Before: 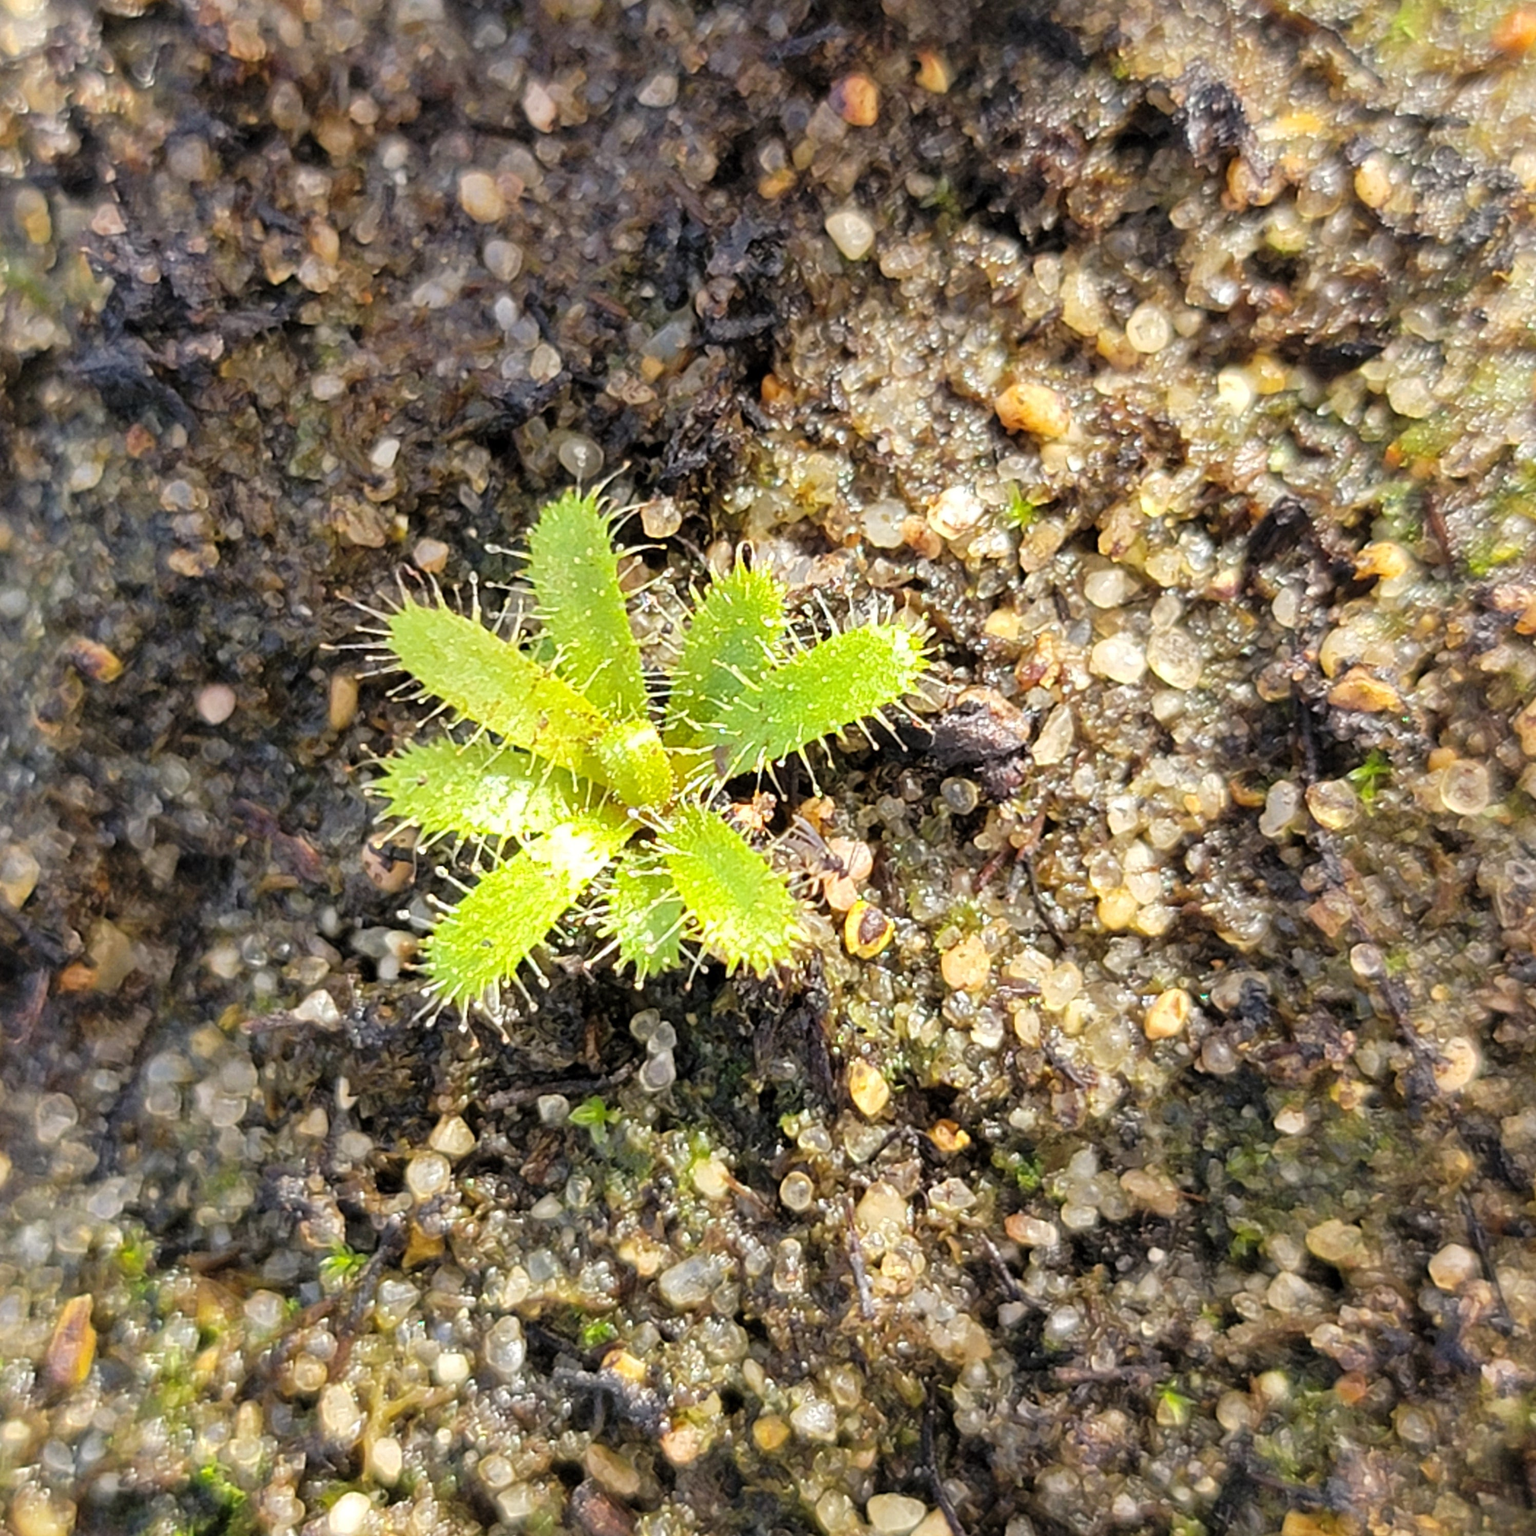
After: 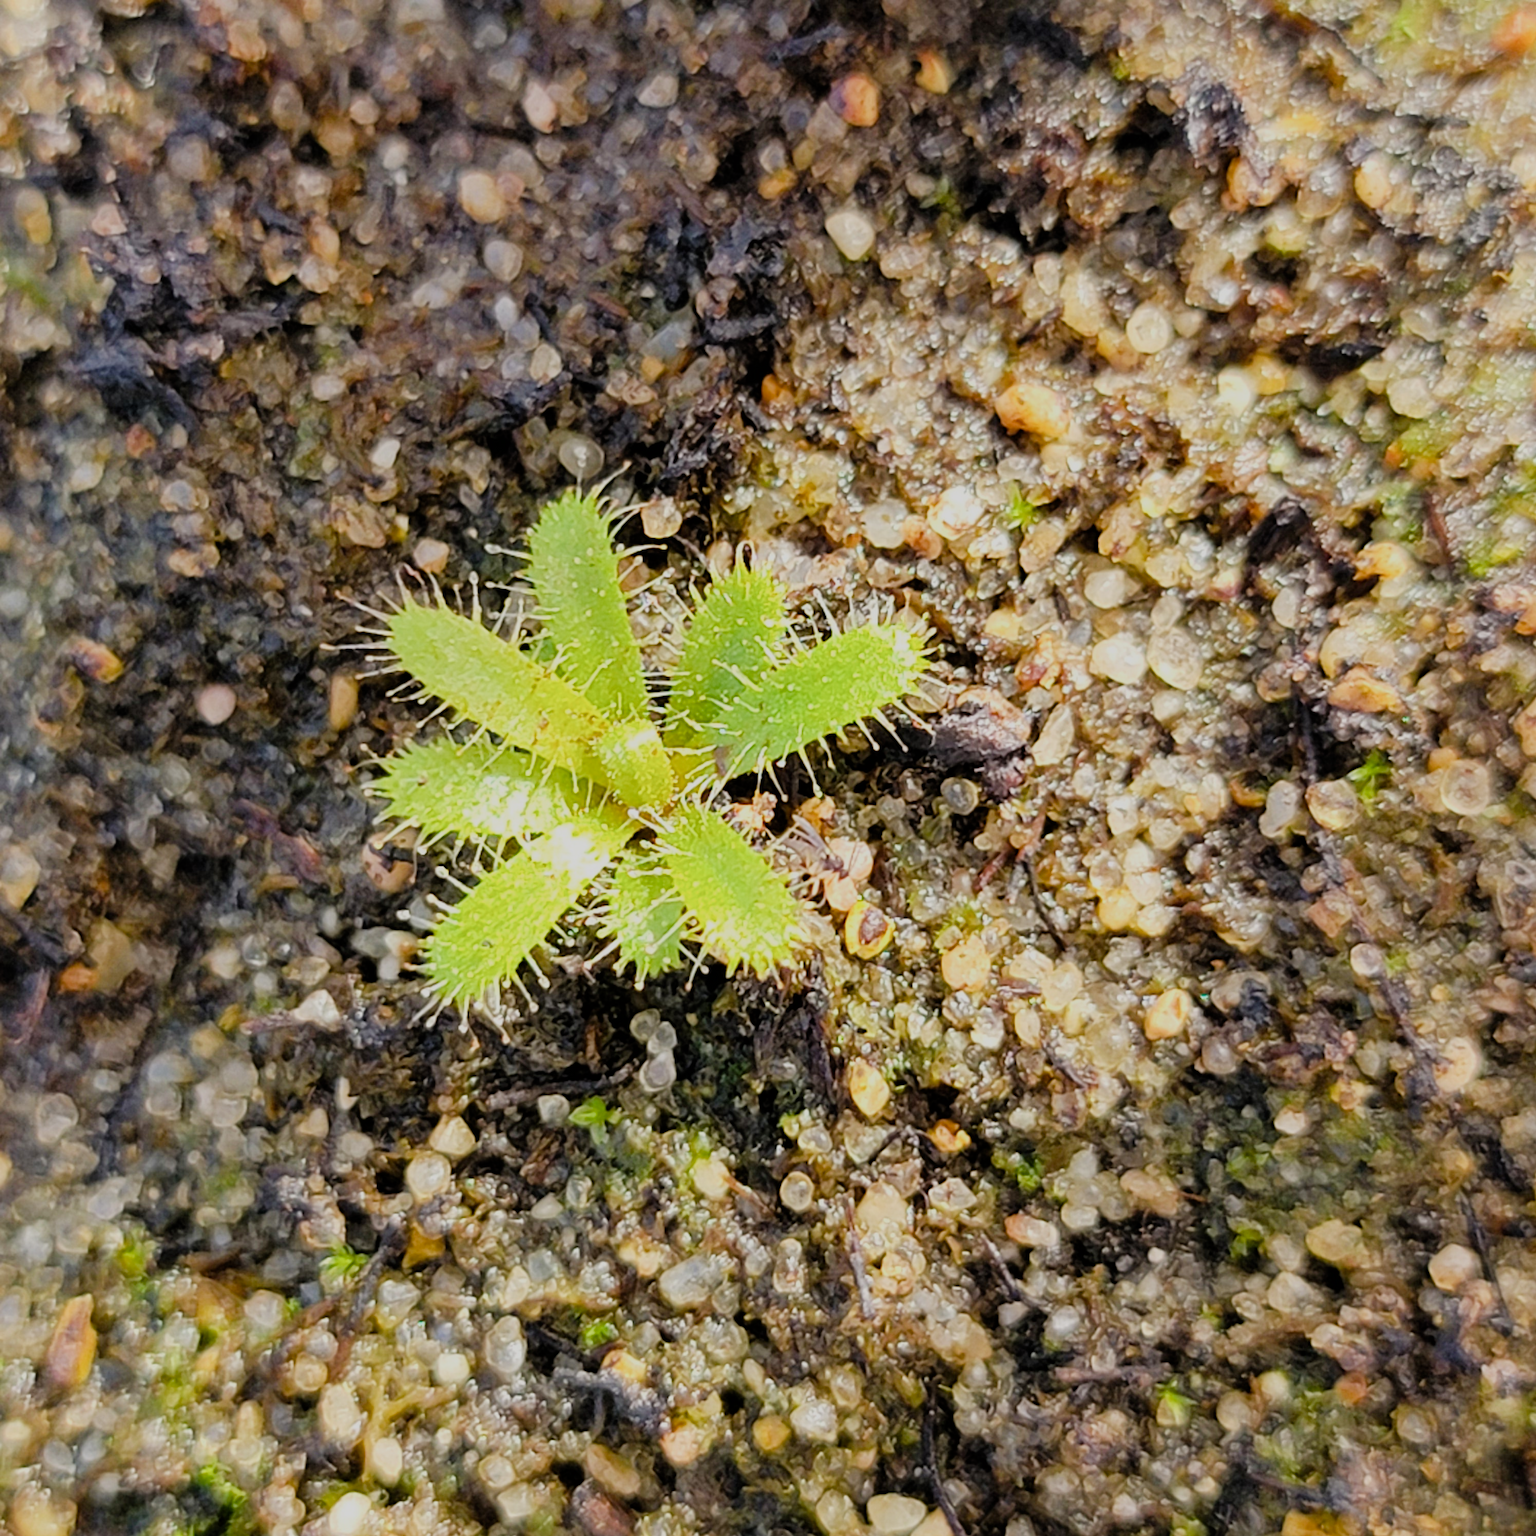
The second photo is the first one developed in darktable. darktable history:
color balance rgb: perceptual saturation grading › global saturation 20%, perceptual saturation grading › highlights -25%, perceptual saturation grading › shadows 25%
filmic rgb: black relative exposure -16 EV, white relative exposure 6.92 EV, hardness 4.7
